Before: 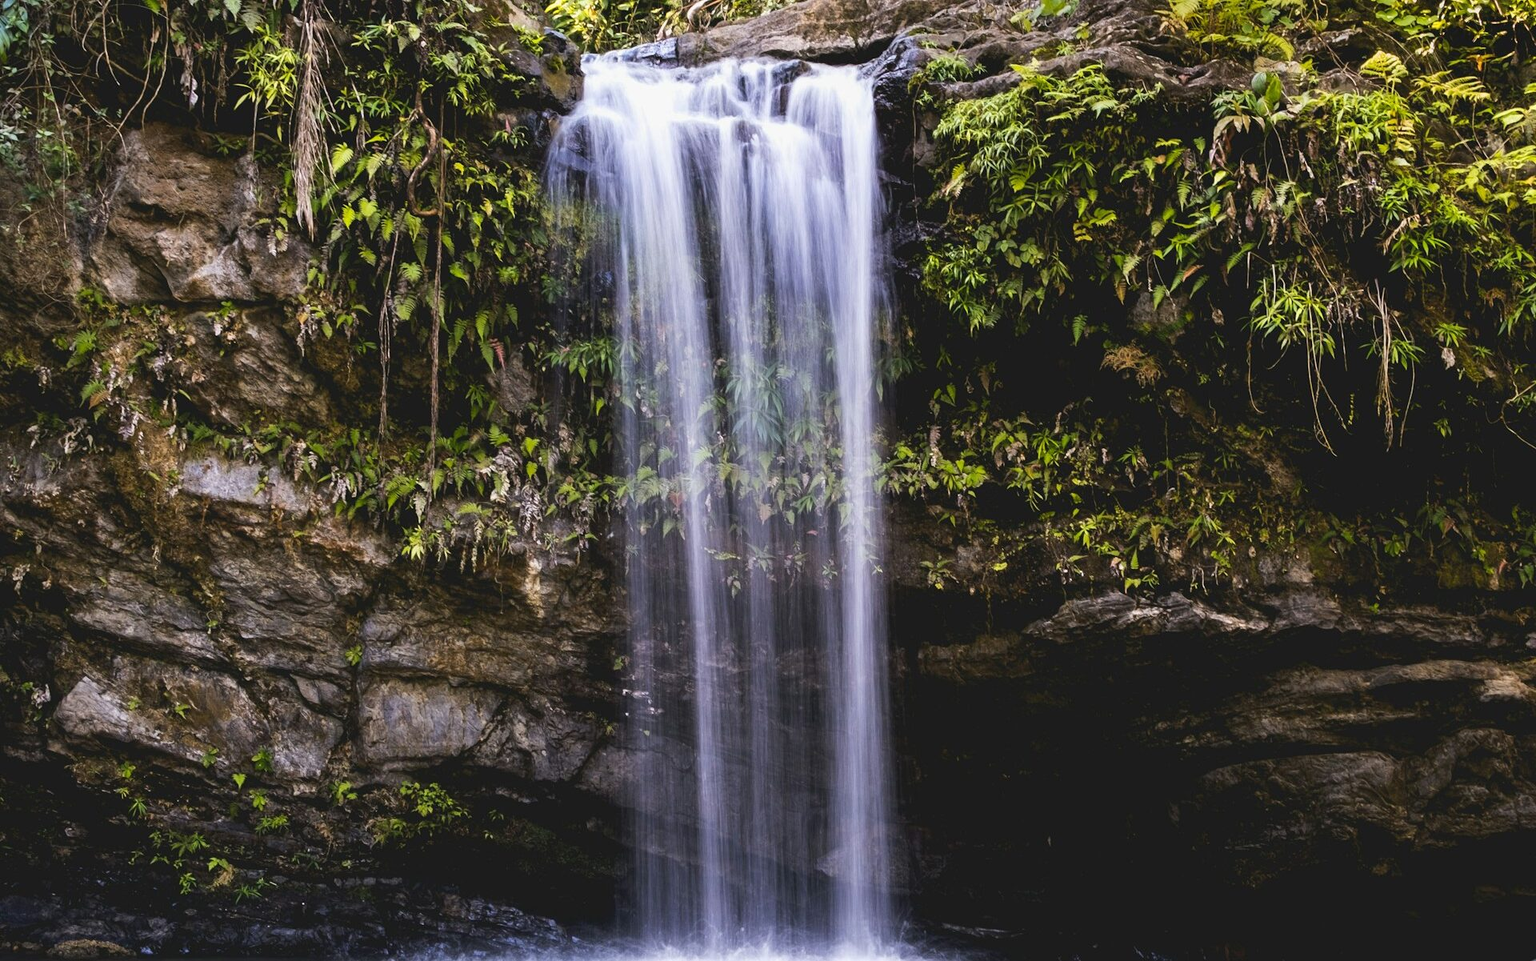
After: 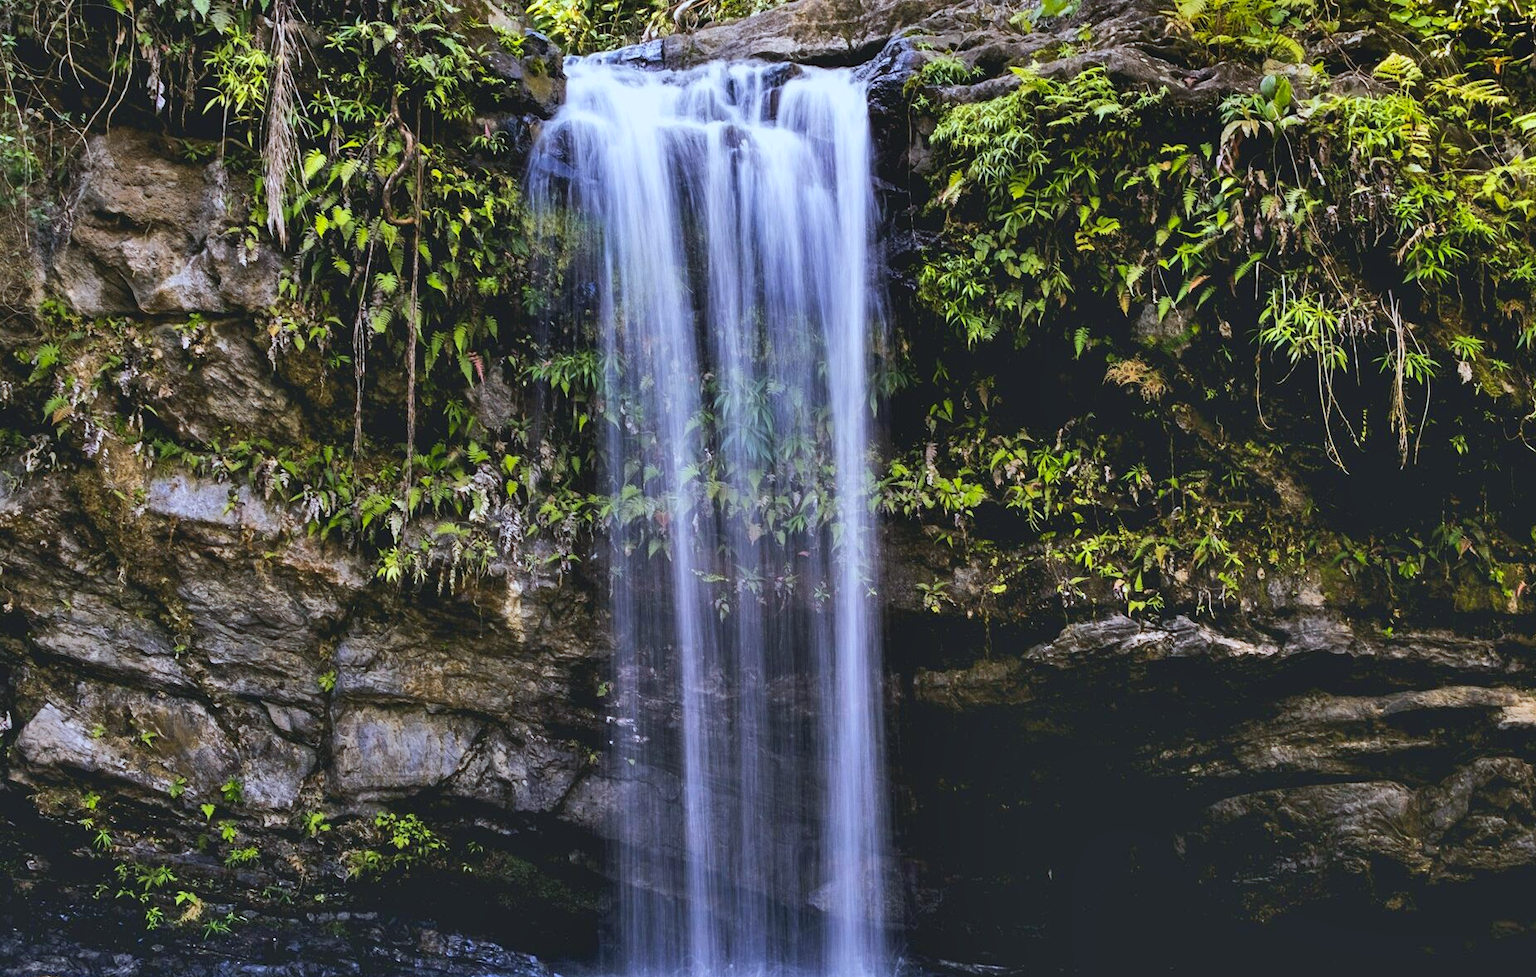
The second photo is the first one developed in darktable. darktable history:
color calibration: output R [0.994, 0.059, -0.119, 0], output G [-0.036, 1.09, -0.119, 0], output B [0.078, -0.108, 0.961, 0], x 0.37, y 0.382, temperature 4308.28 K
shadows and highlights: soften with gaussian
crop and rotate: left 2.58%, right 1.189%, bottom 2.024%
